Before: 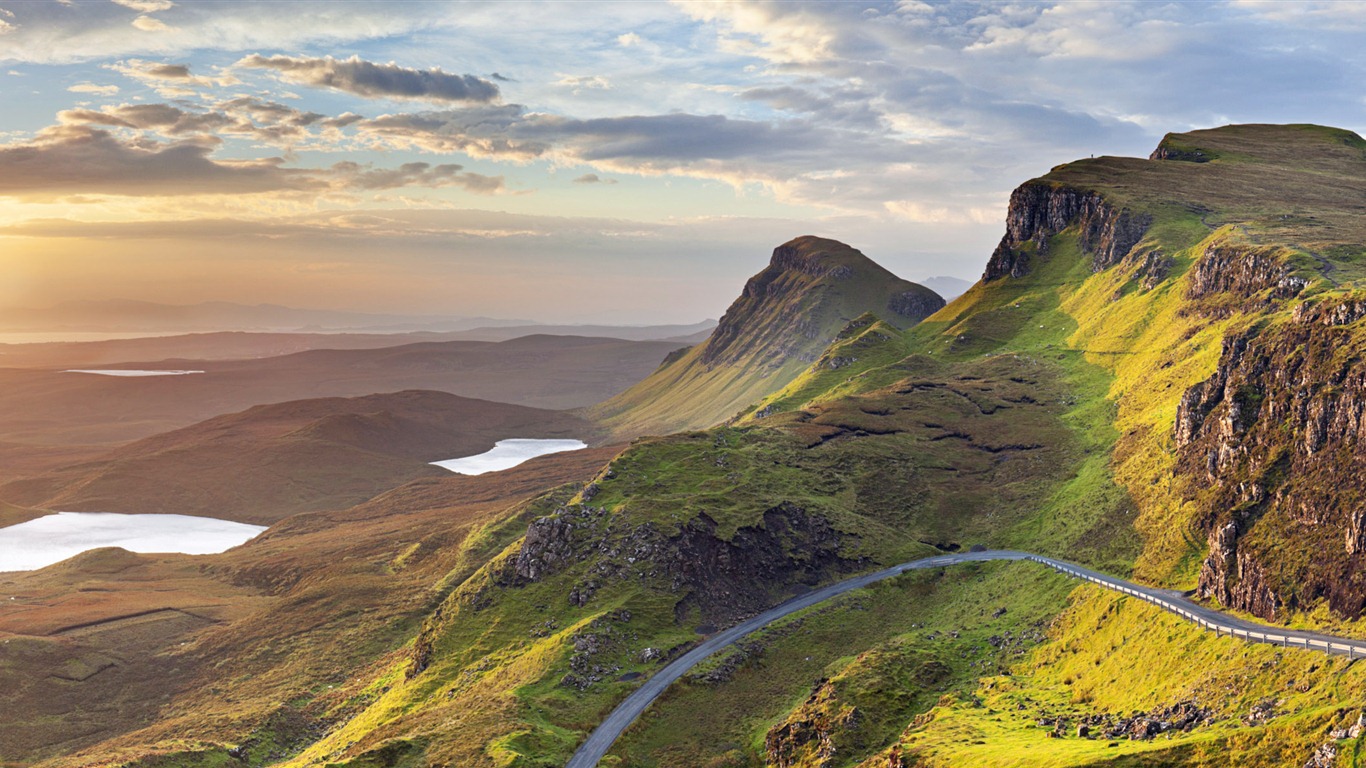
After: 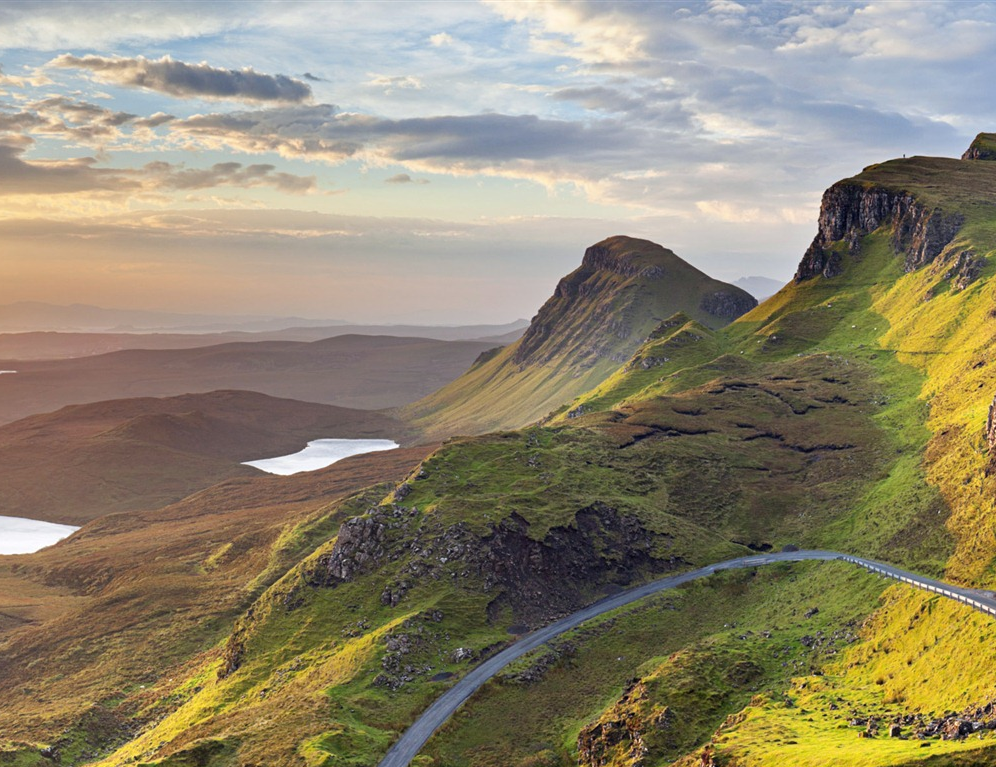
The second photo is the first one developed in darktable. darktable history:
tone equalizer: on, module defaults
crop: left 13.813%, right 13.269%
